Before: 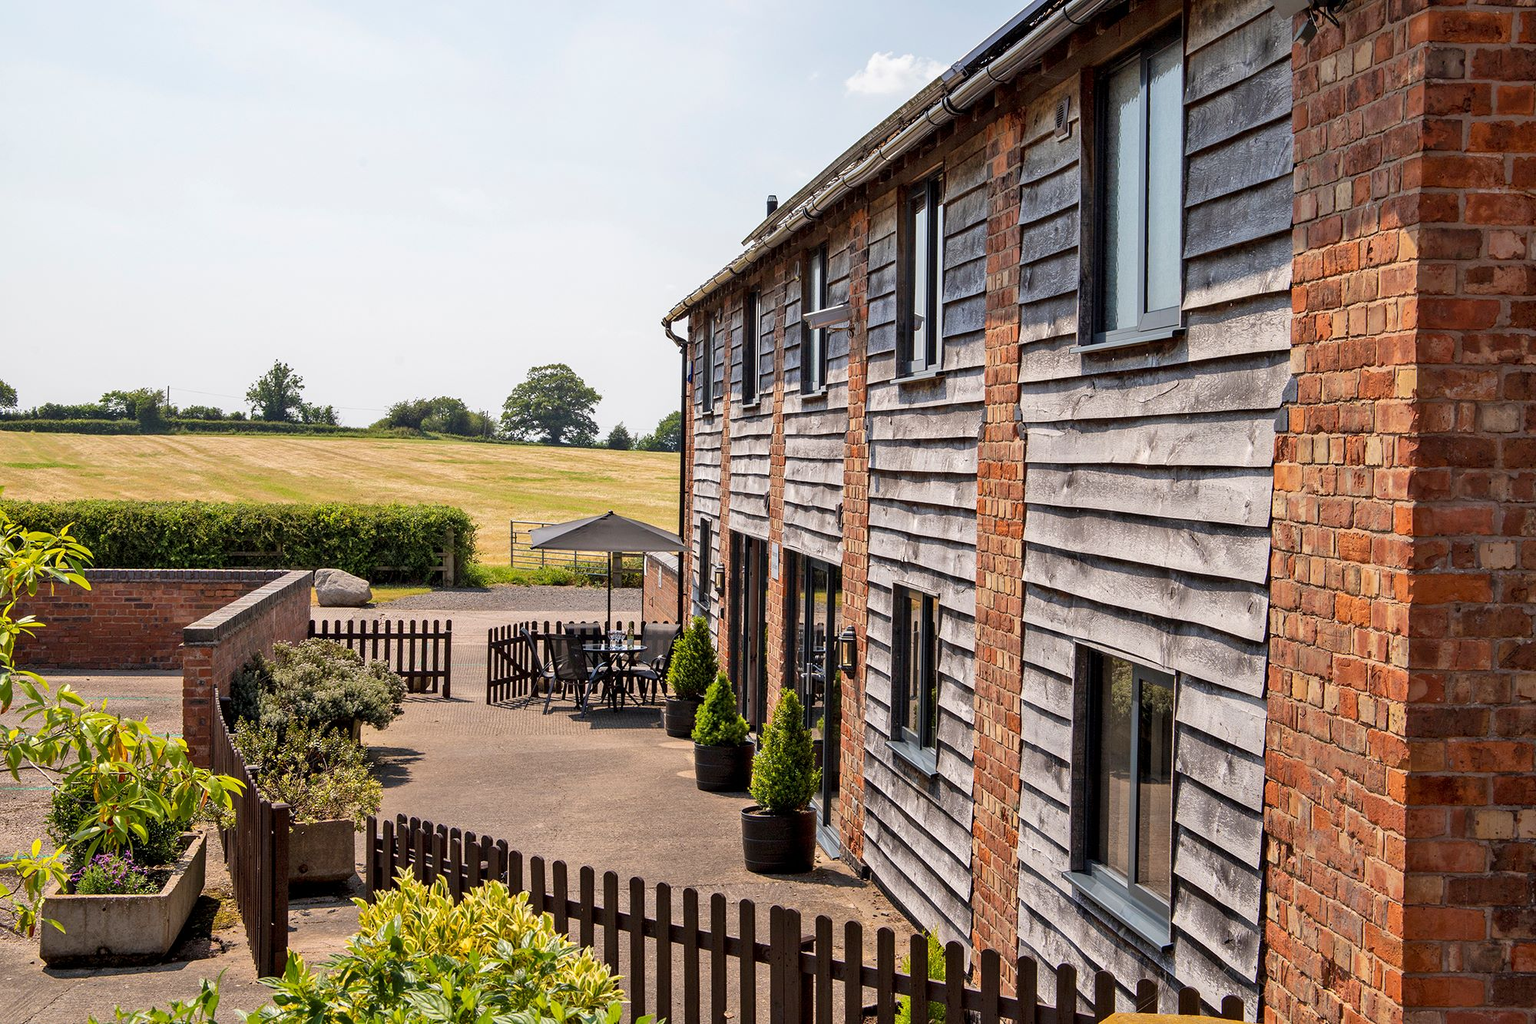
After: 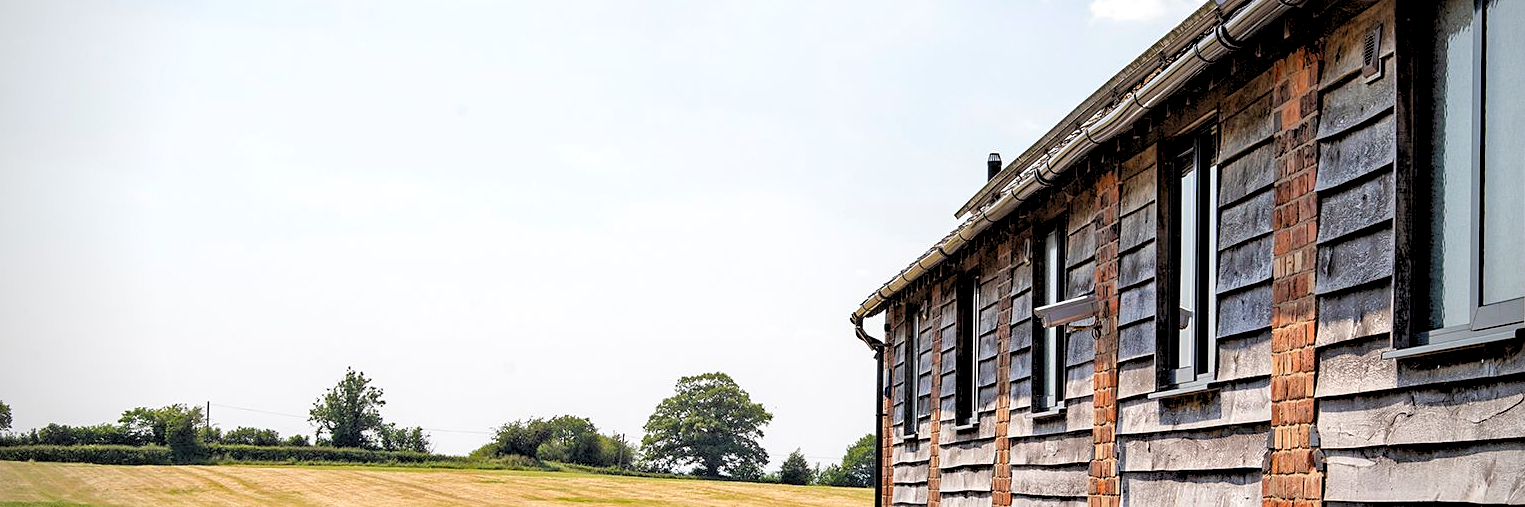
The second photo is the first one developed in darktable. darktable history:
crop: left 0.579%, top 7.627%, right 23.167%, bottom 54.275%
sharpen: amount 0.2
haze removal: strength 0.4, distance 0.22, compatibility mode true, adaptive false
vignetting: width/height ratio 1.094
rgb levels: levels [[0.013, 0.434, 0.89], [0, 0.5, 1], [0, 0.5, 1]]
